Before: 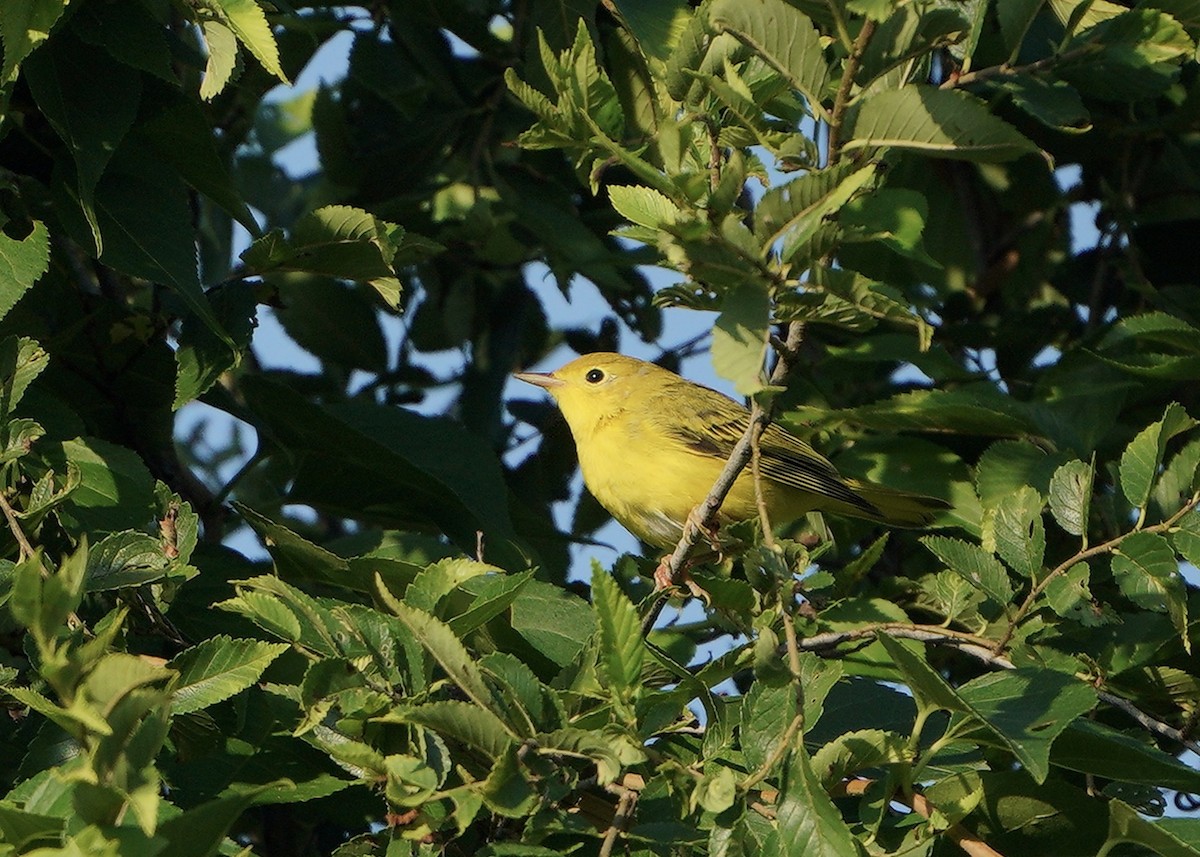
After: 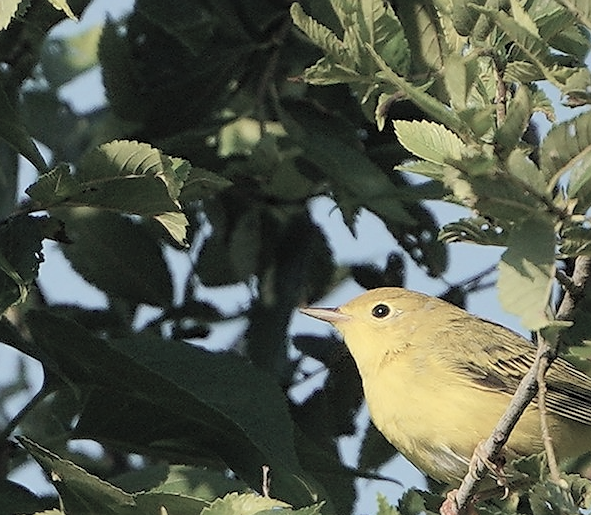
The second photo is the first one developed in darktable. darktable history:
sharpen: on, module defaults
crop: left 17.835%, top 7.675%, right 32.881%, bottom 32.213%
contrast brightness saturation: brightness 0.18, saturation -0.5
